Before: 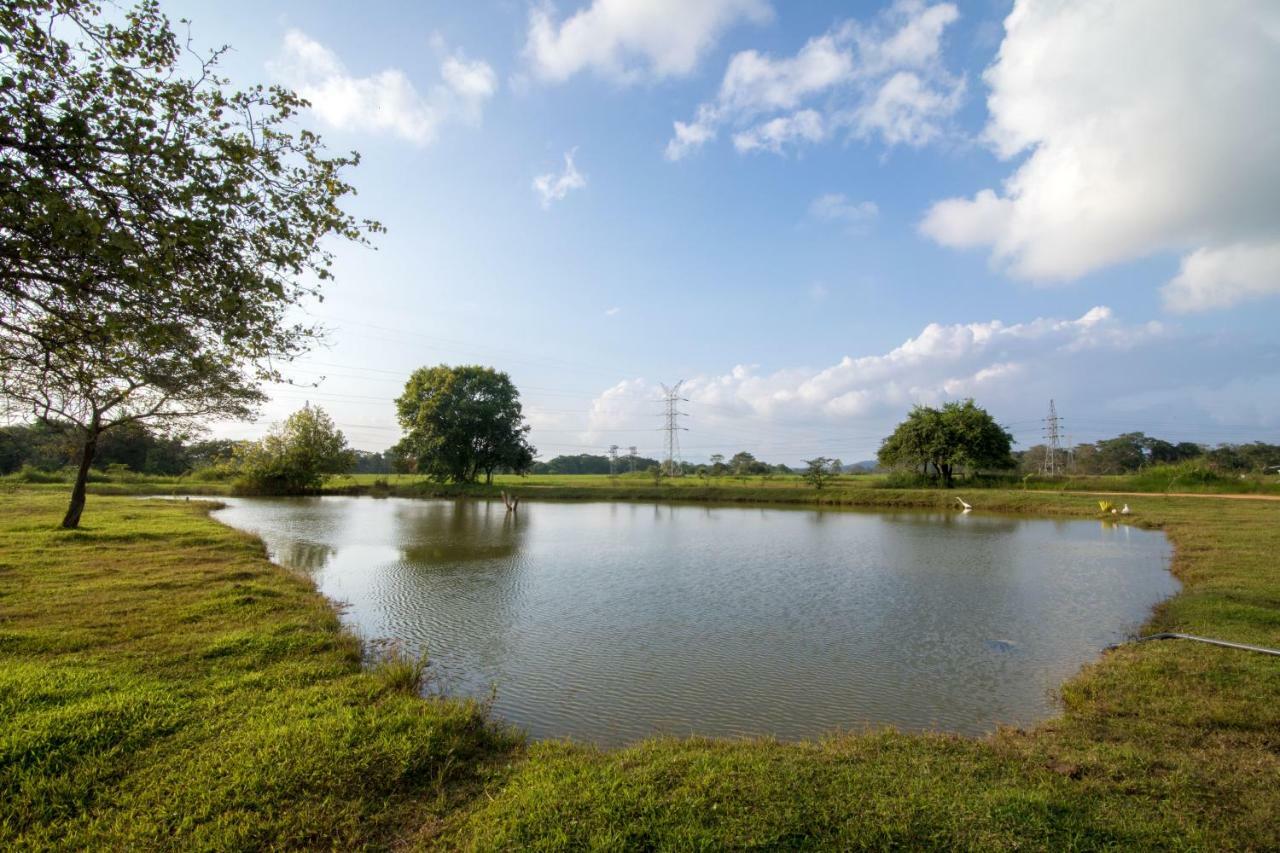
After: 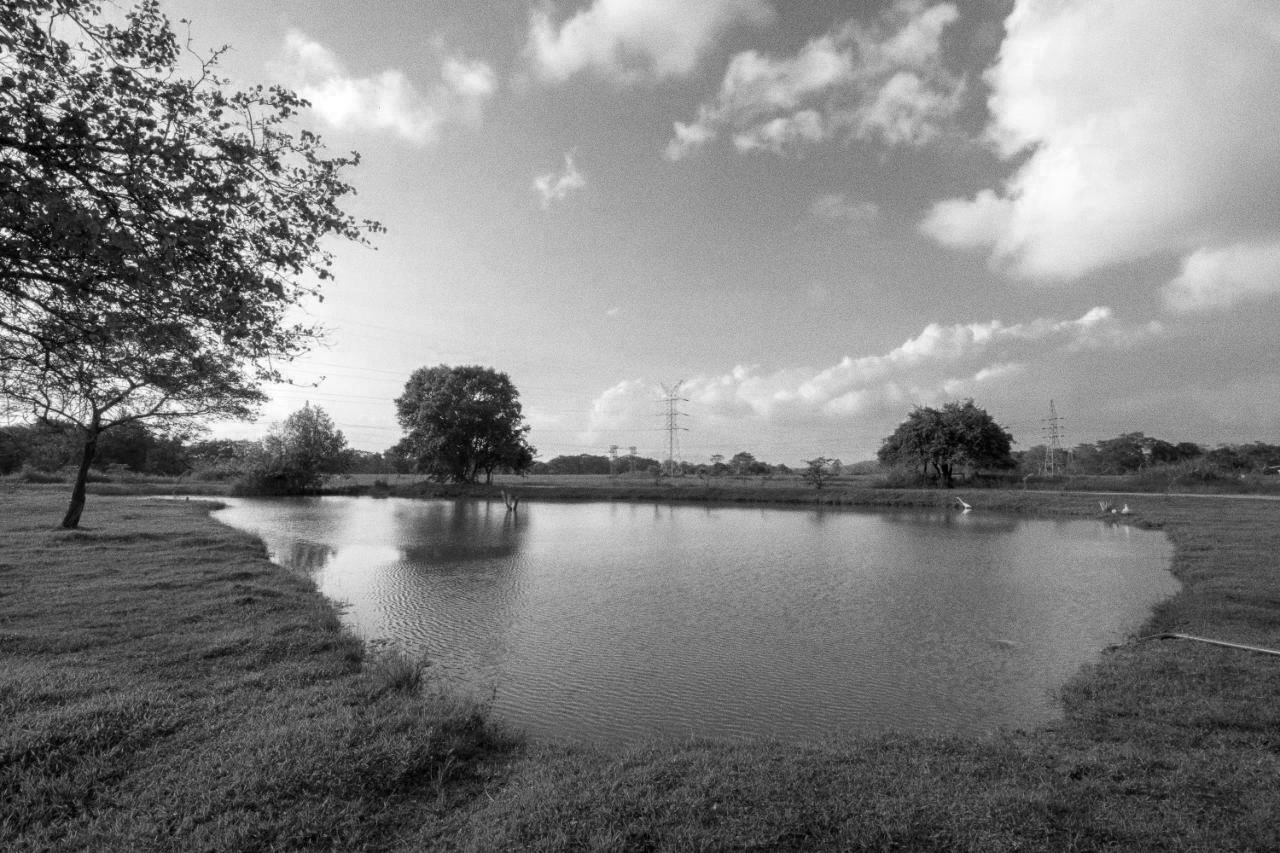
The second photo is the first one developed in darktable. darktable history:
color zones: curves: ch0 [(0.826, 0.353)]; ch1 [(0.242, 0.647) (0.889, 0.342)]; ch2 [(0.246, 0.089) (0.969, 0.068)]
monochrome: on, module defaults
grain: coarseness 0.47 ISO
